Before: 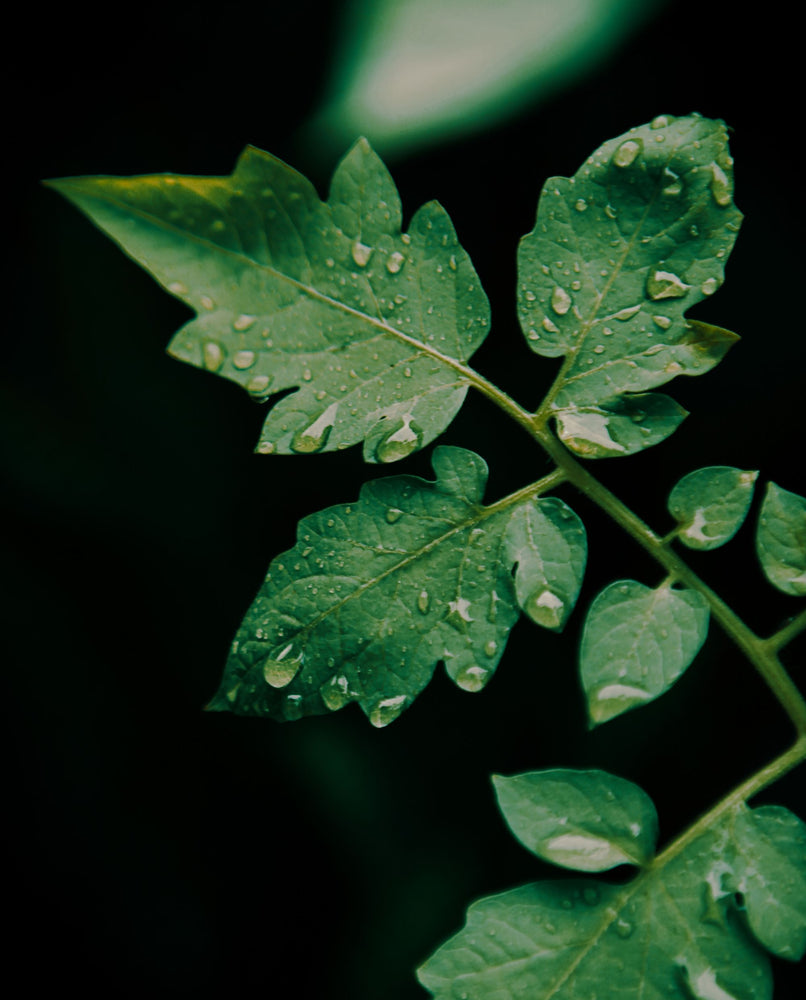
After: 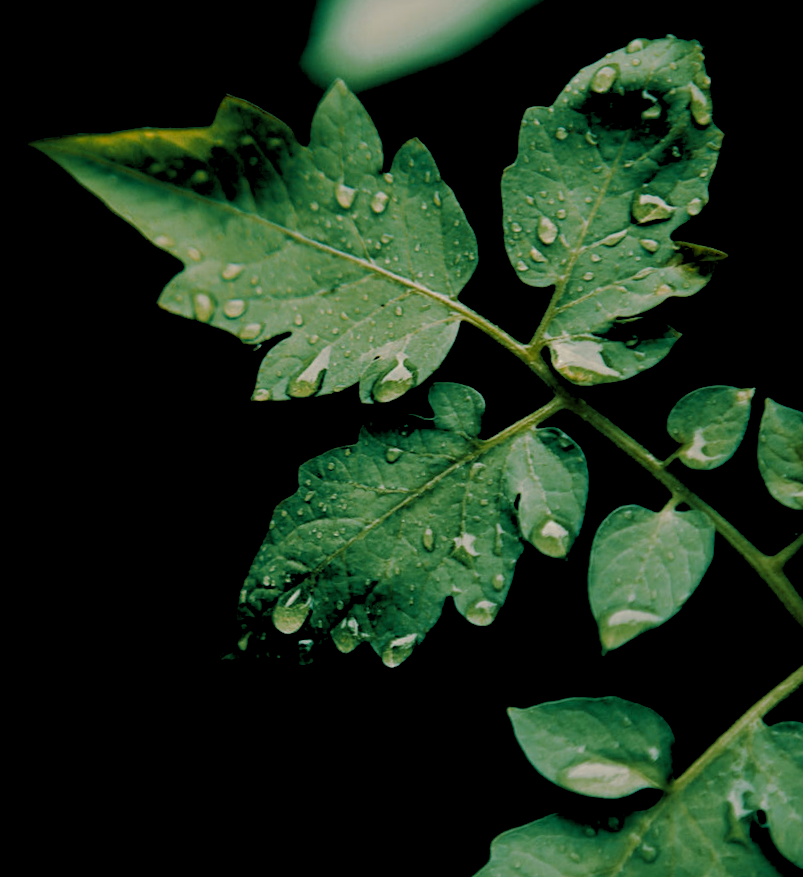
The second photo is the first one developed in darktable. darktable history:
rgb levels: levels [[0.029, 0.461, 0.922], [0, 0.5, 1], [0, 0.5, 1]]
rotate and perspective: rotation -3.52°, crop left 0.036, crop right 0.964, crop top 0.081, crop bottom 0.919
